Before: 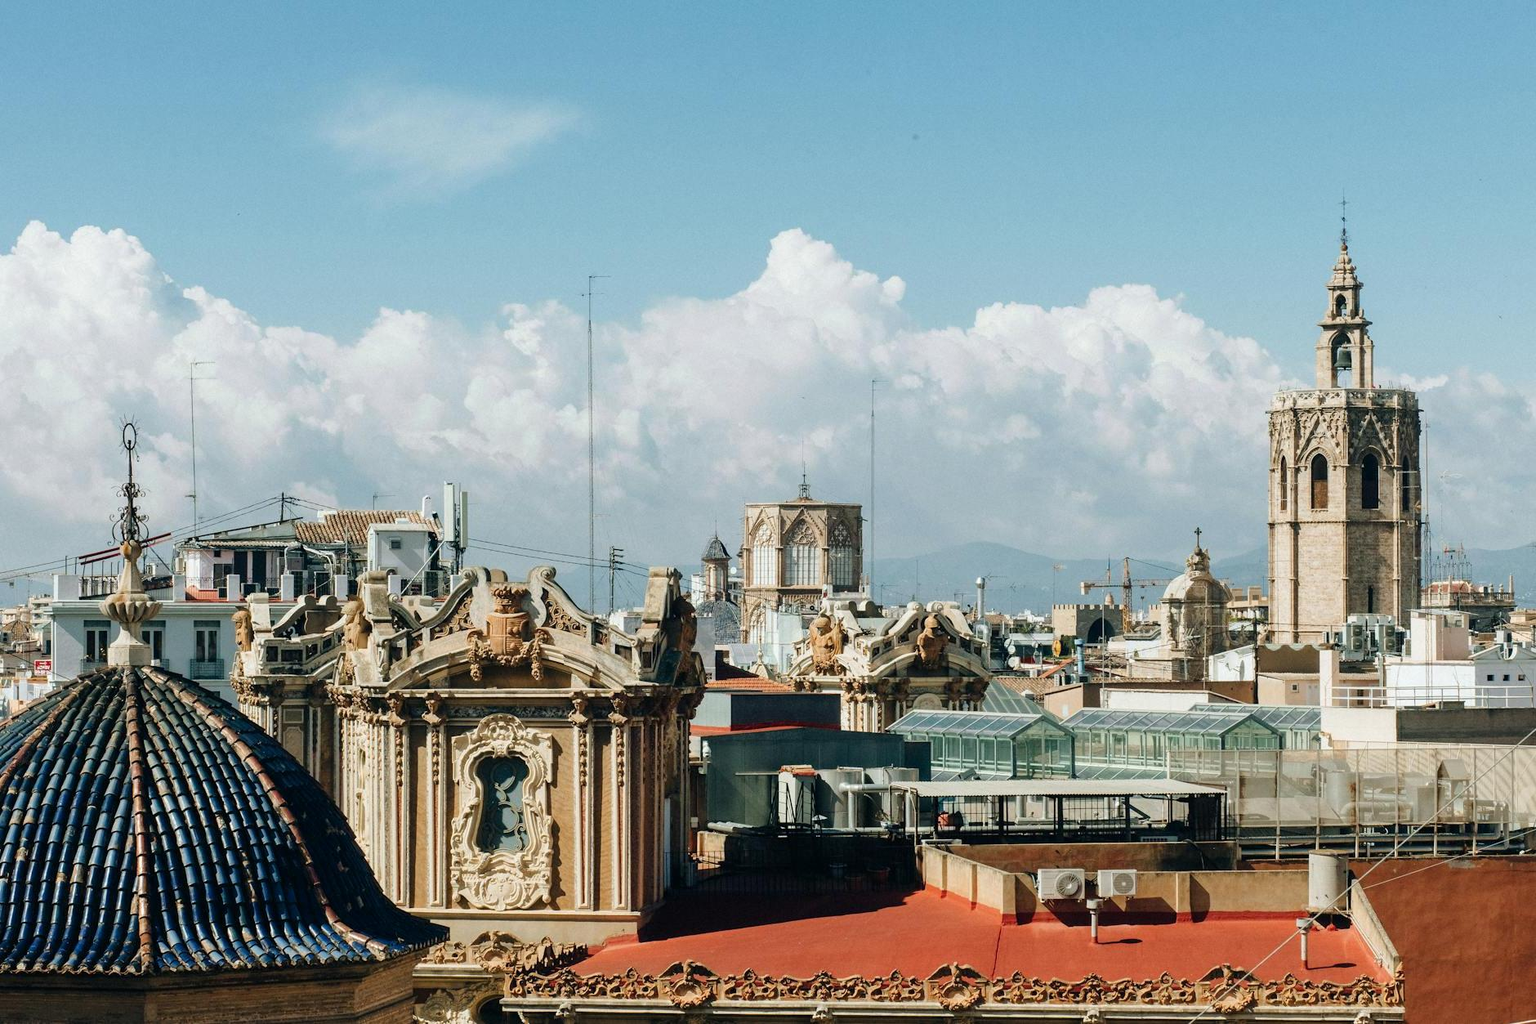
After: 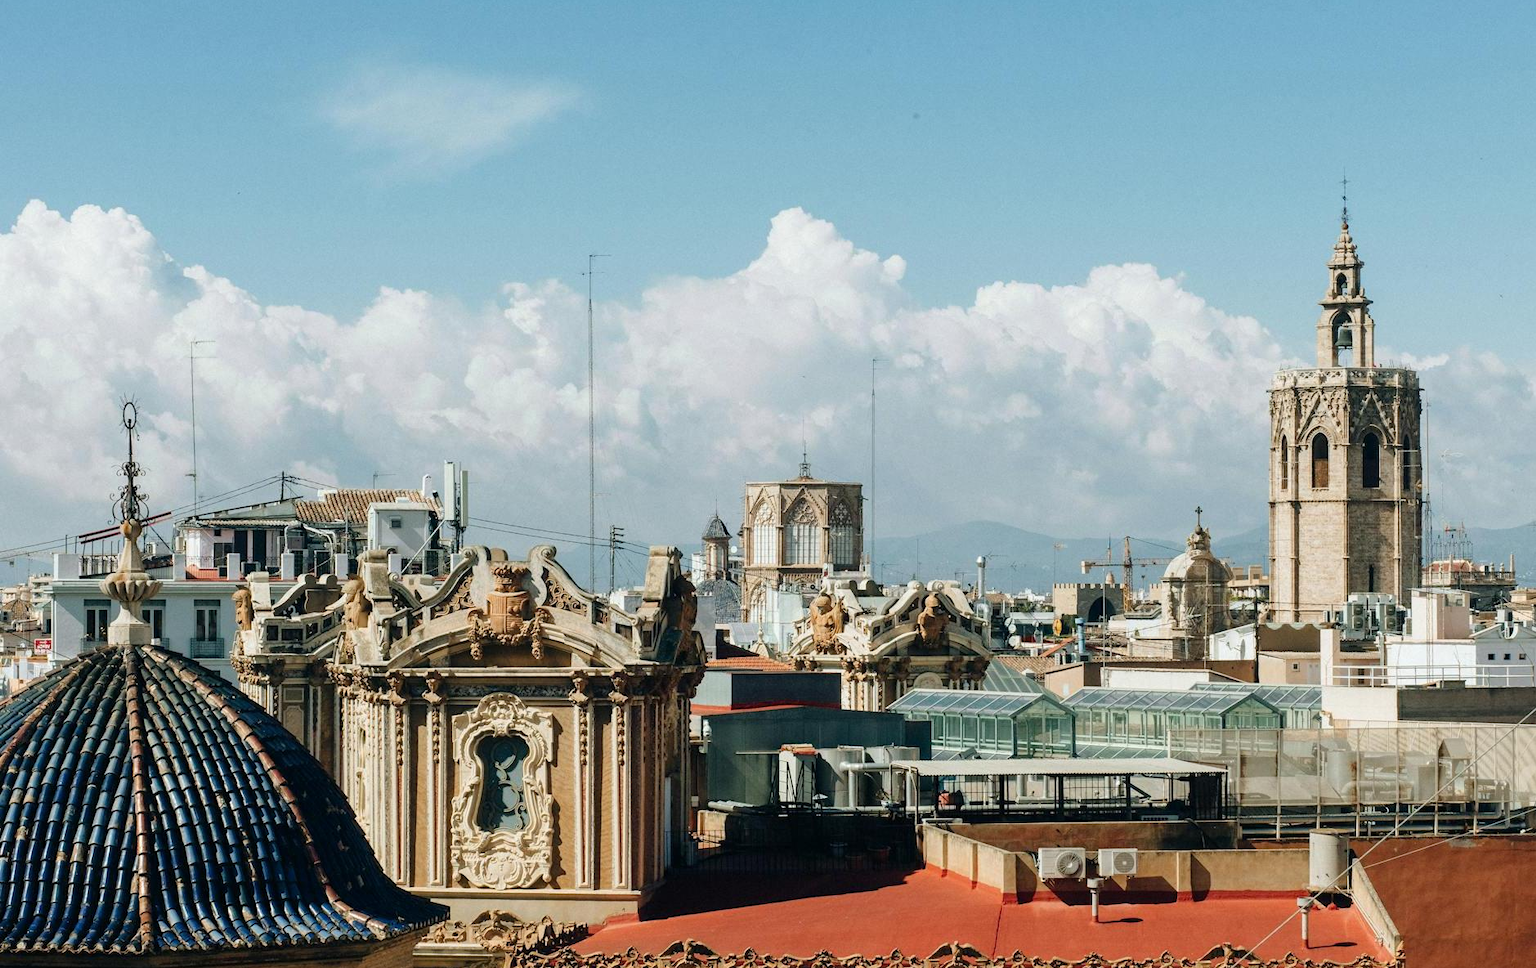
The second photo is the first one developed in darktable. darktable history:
crop and rotate: top 2.15%, bottom 3.263%
